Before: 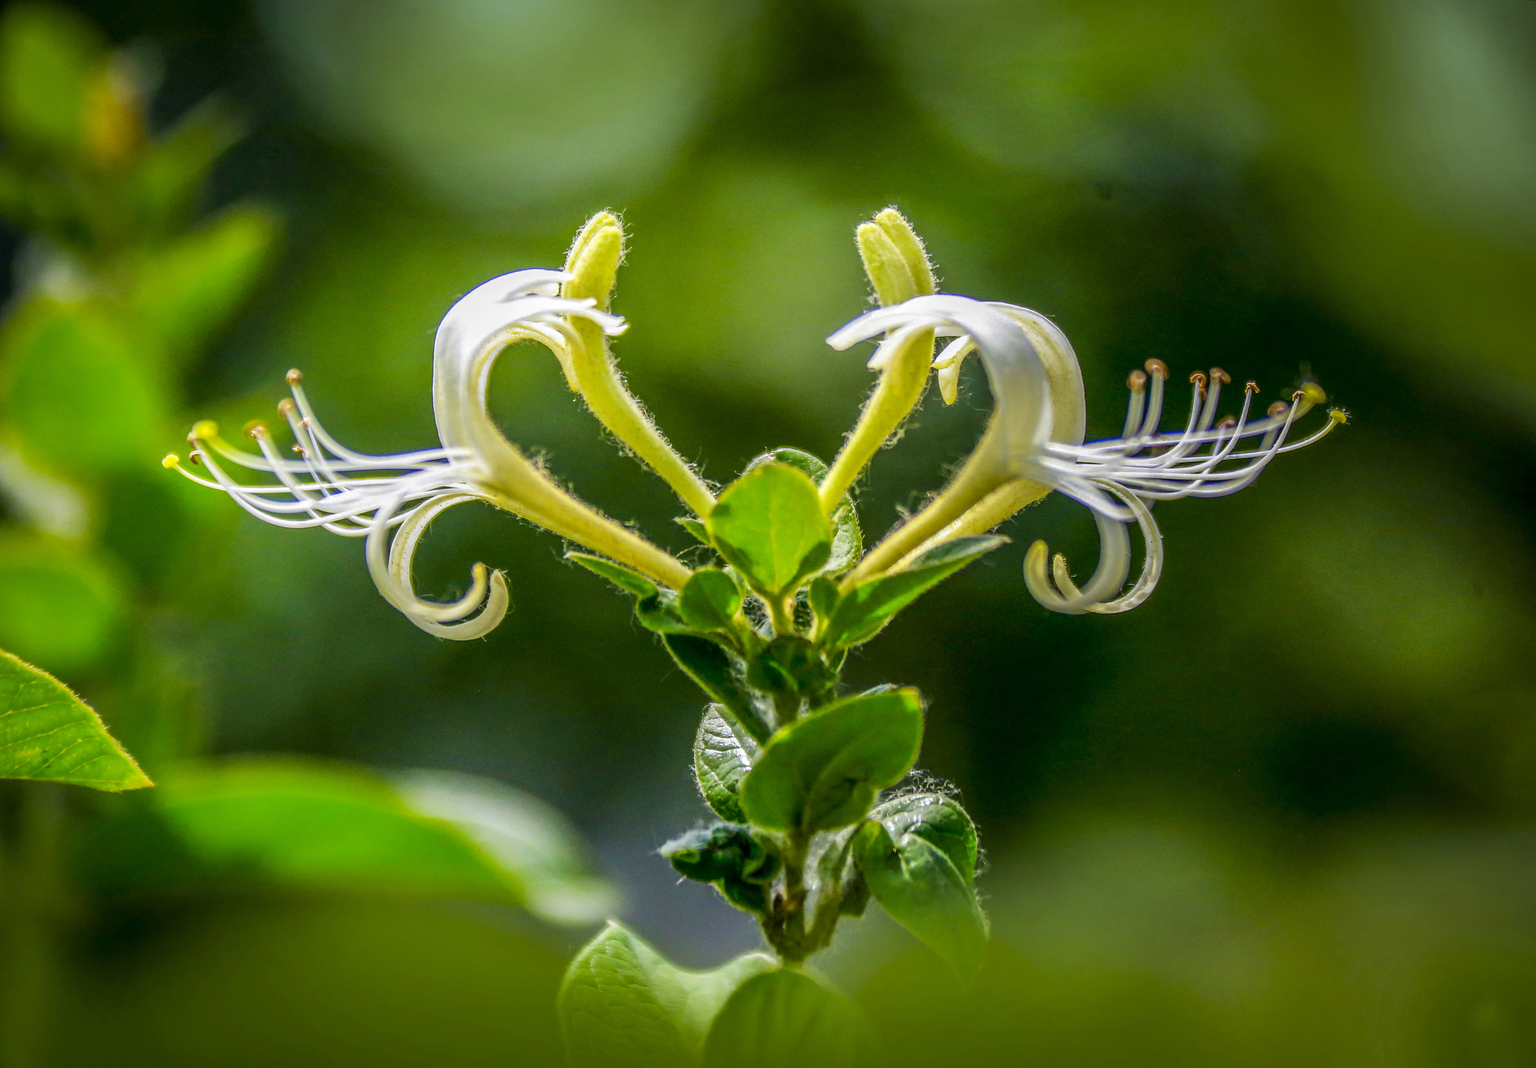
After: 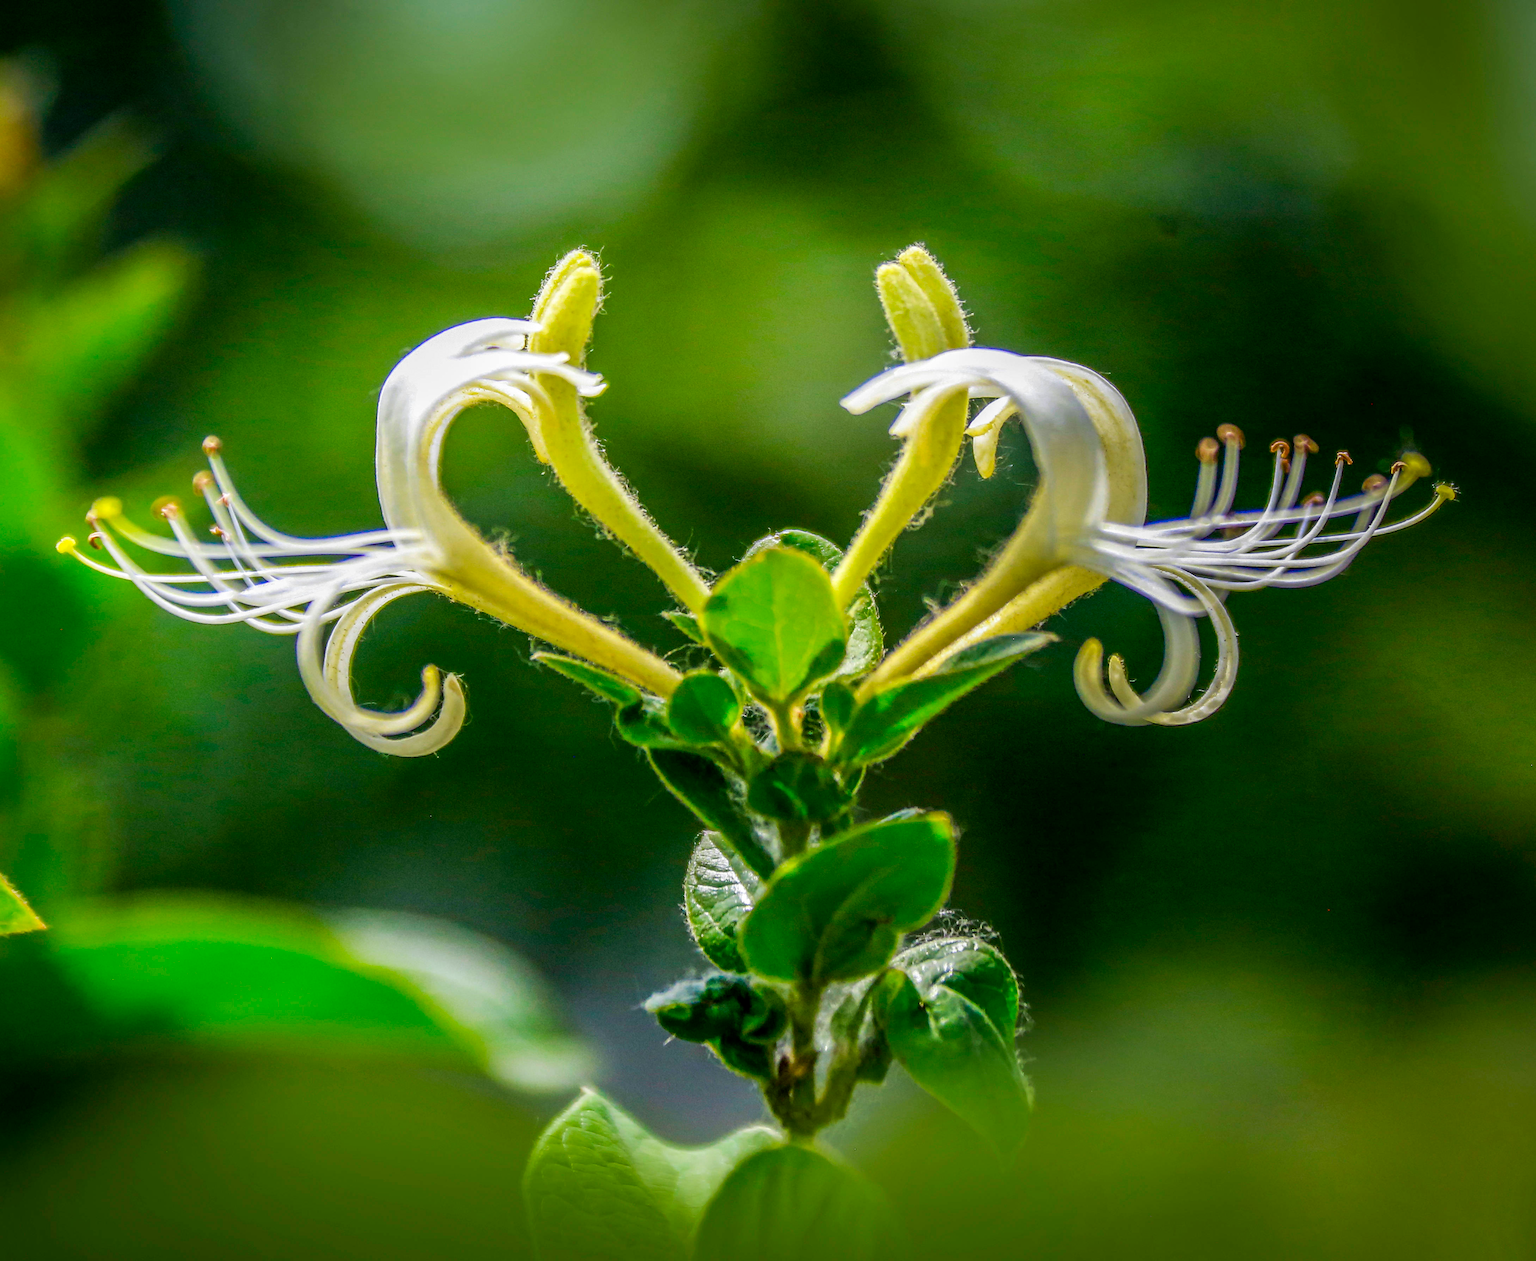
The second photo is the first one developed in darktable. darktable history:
crop: left 7.492%, right 7.837%
